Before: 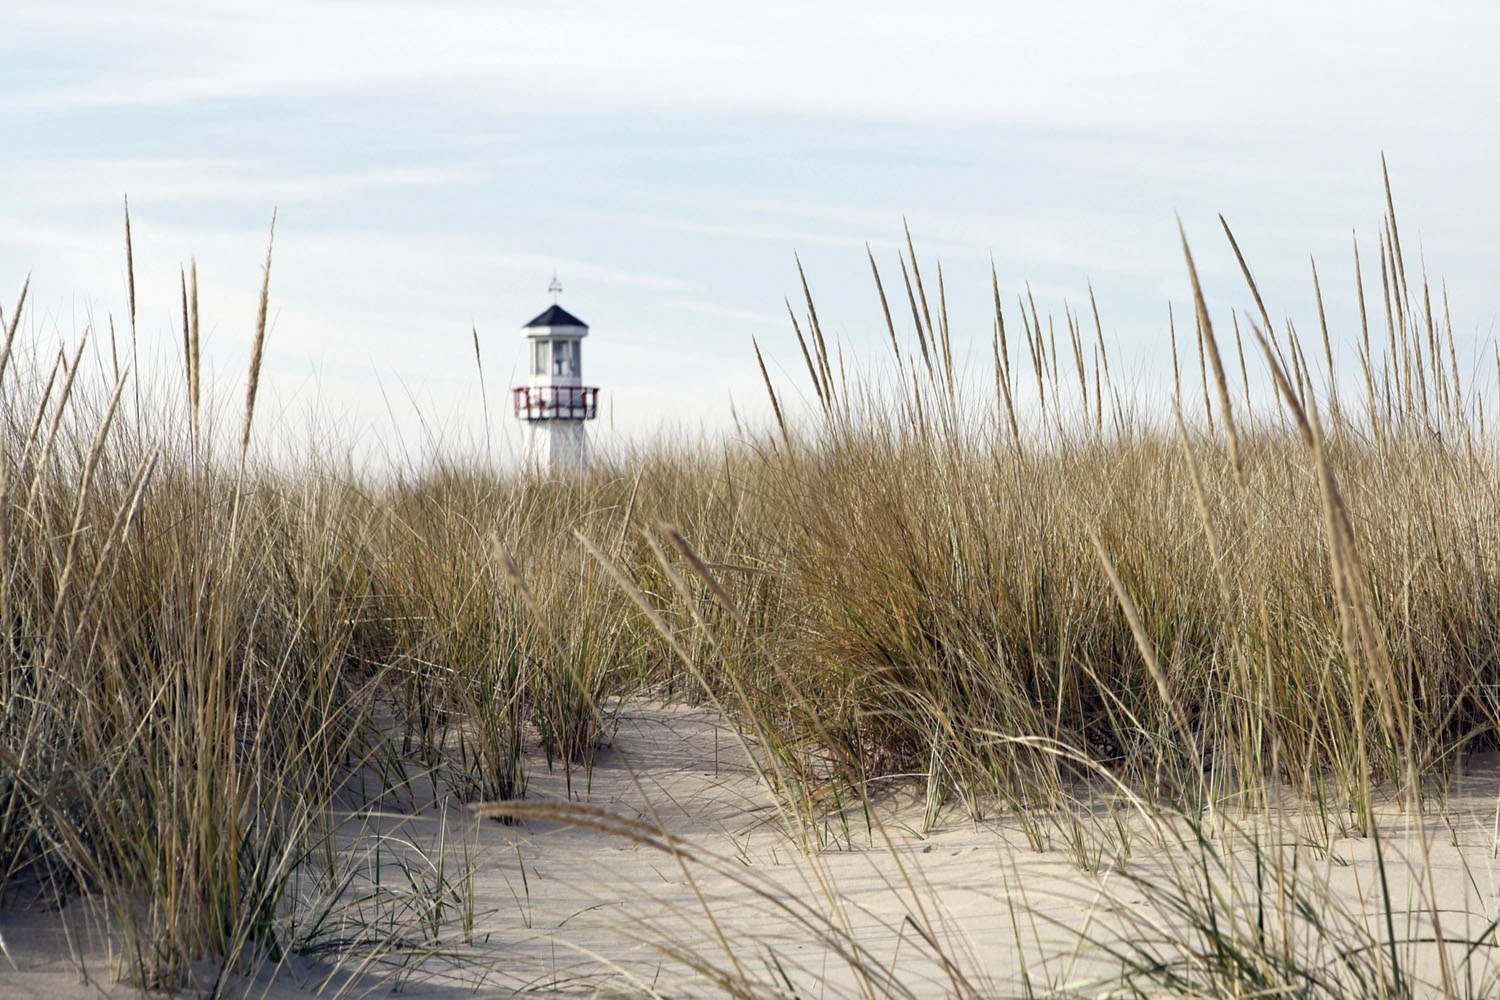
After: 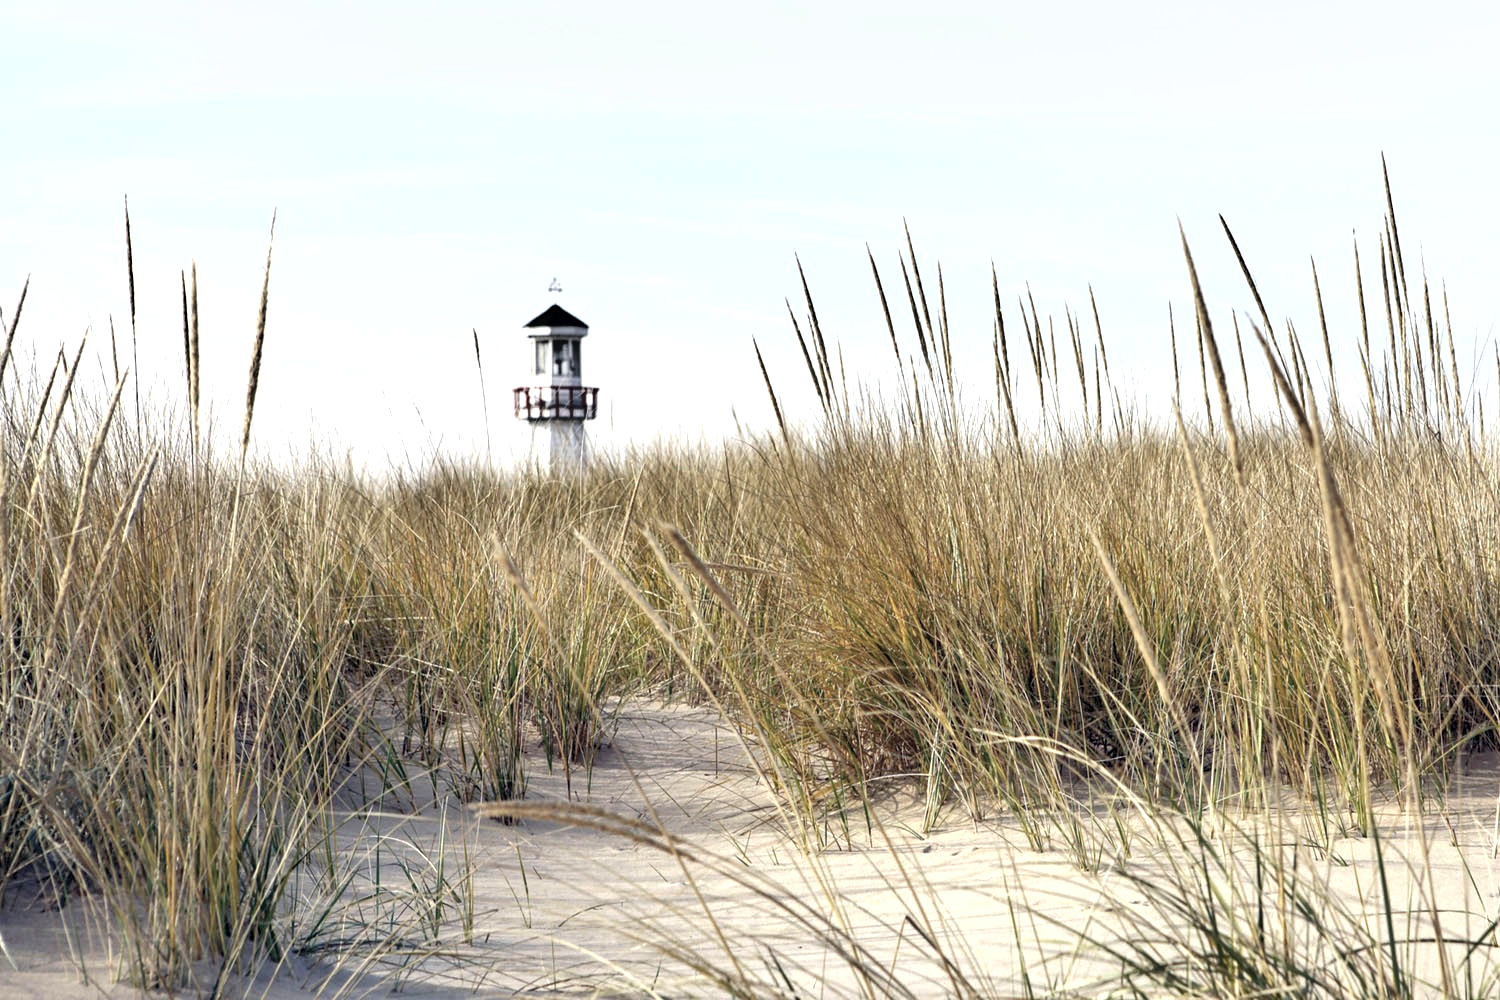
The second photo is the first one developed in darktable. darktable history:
shadows and highlights: highlights color adjustment 0%, soften with gaussian
color balance rgb: global vibrance 10%
exposure: black level correction 0, exposure 0.5 EV, compensate exposure bias true, compensate highlight preservation false
local contrast: highlights 100%, shadows 100%, detail 131%, midtone range 0.2
contrast brightness saturation: brightness 0.15
